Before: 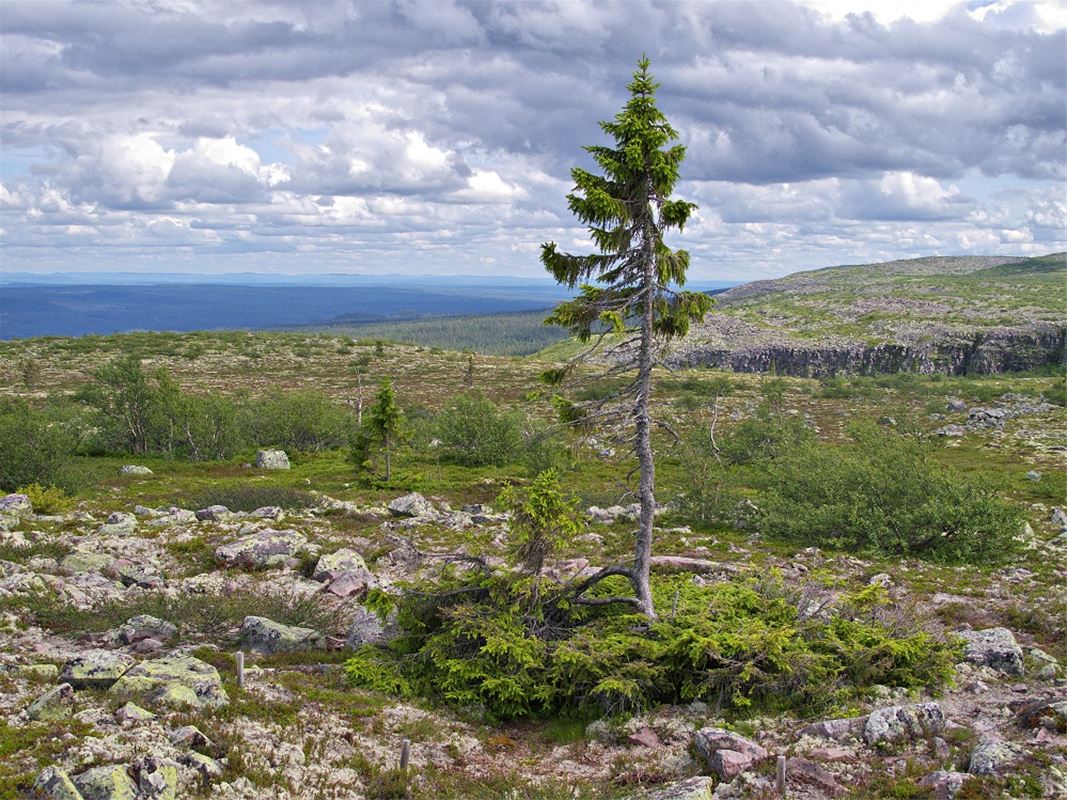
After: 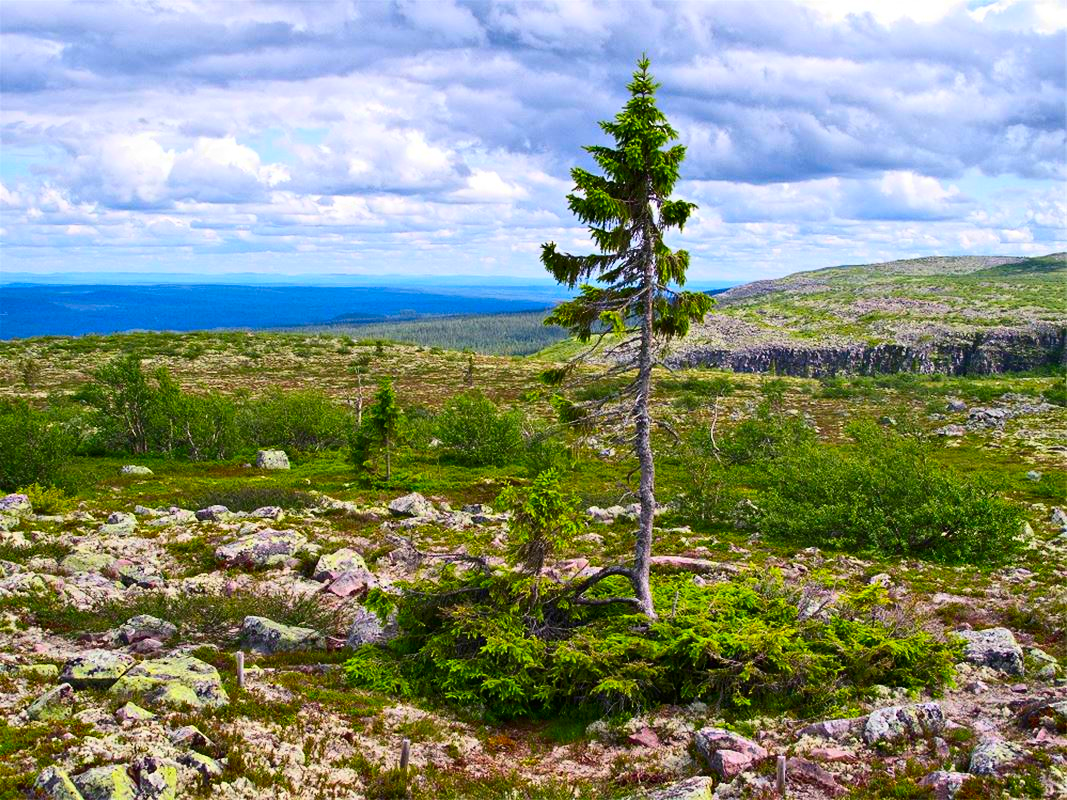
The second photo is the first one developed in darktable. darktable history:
contrast brightness saturation: contrast 0.257, brightness 0.012, saturation 0.863
